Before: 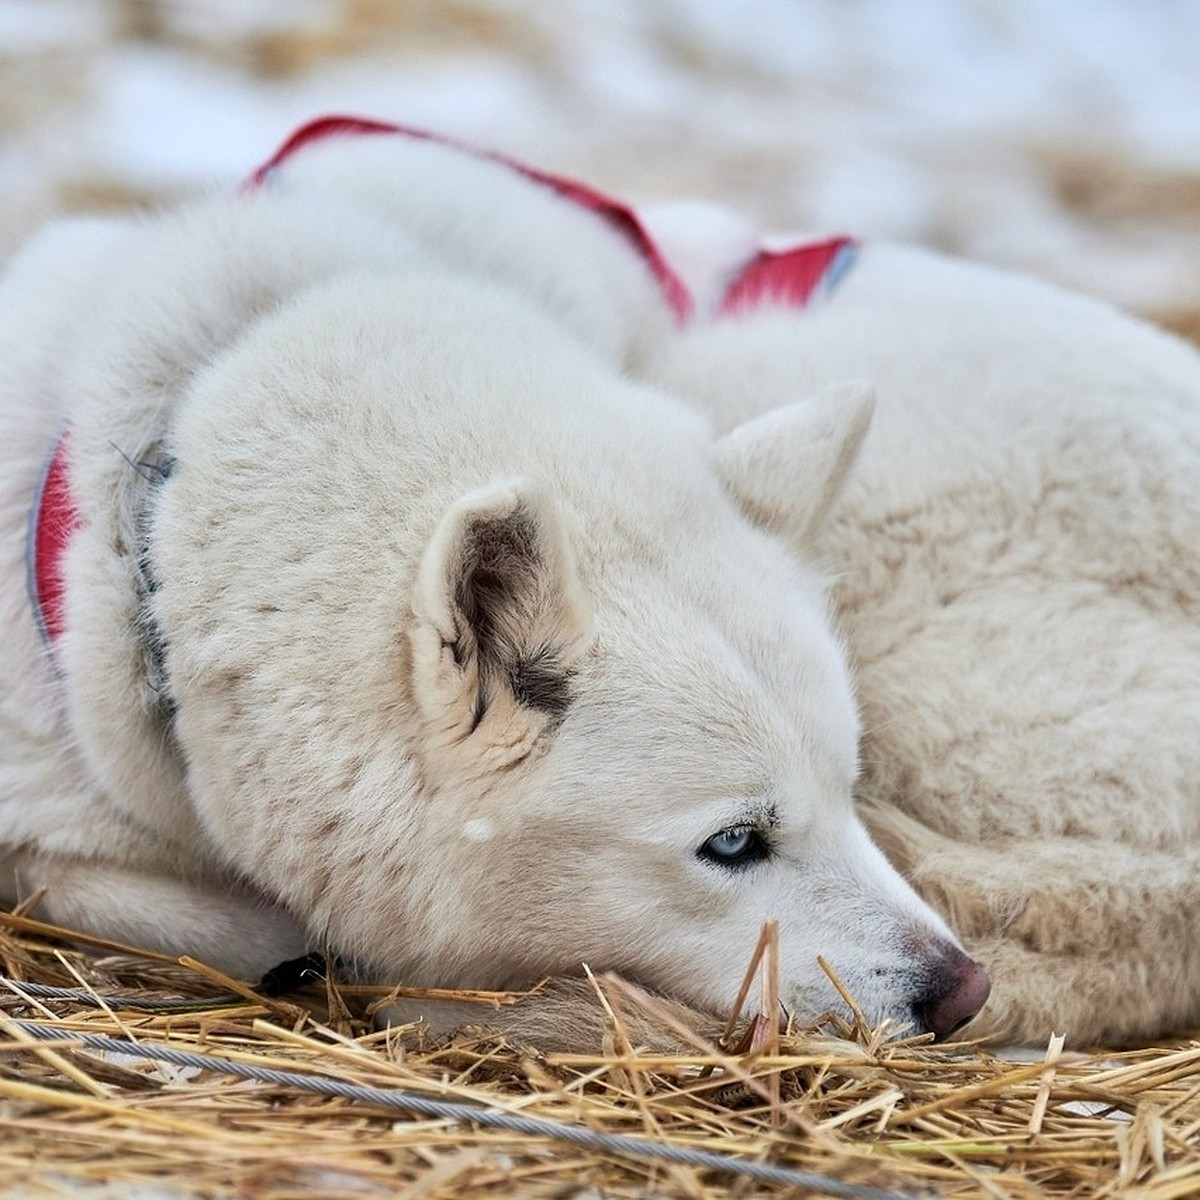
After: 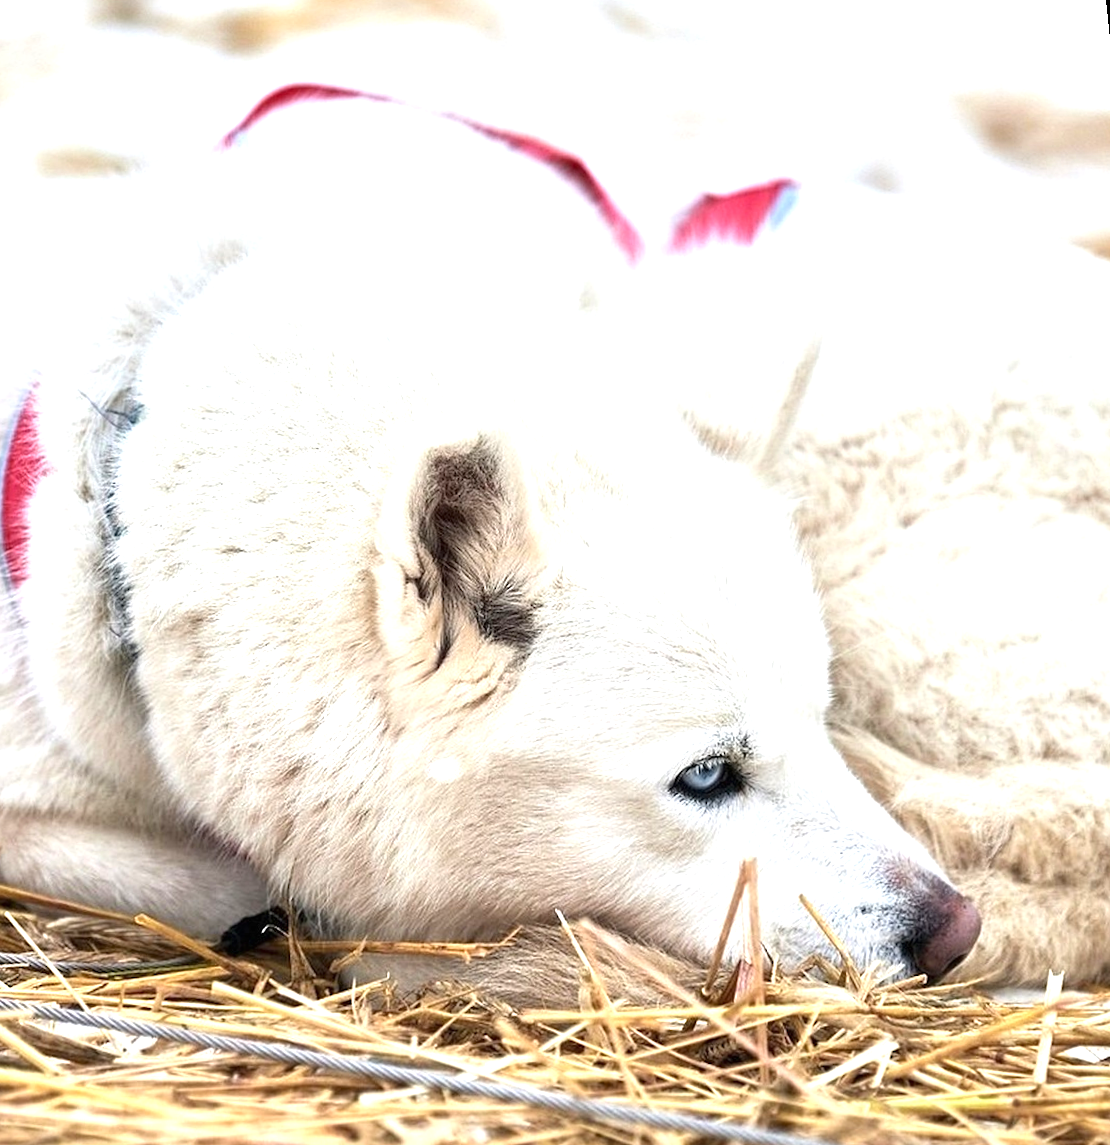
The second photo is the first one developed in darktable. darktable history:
rotate and perspective: rotation -1.68°, lens shift (vertical) -0.146, crop left 0.049, crop right 0.912, crop top 0.032, crop bottom 0.96
exposure: black level correction 0, exposure 1.1 EV, compensate highlight preservation false
